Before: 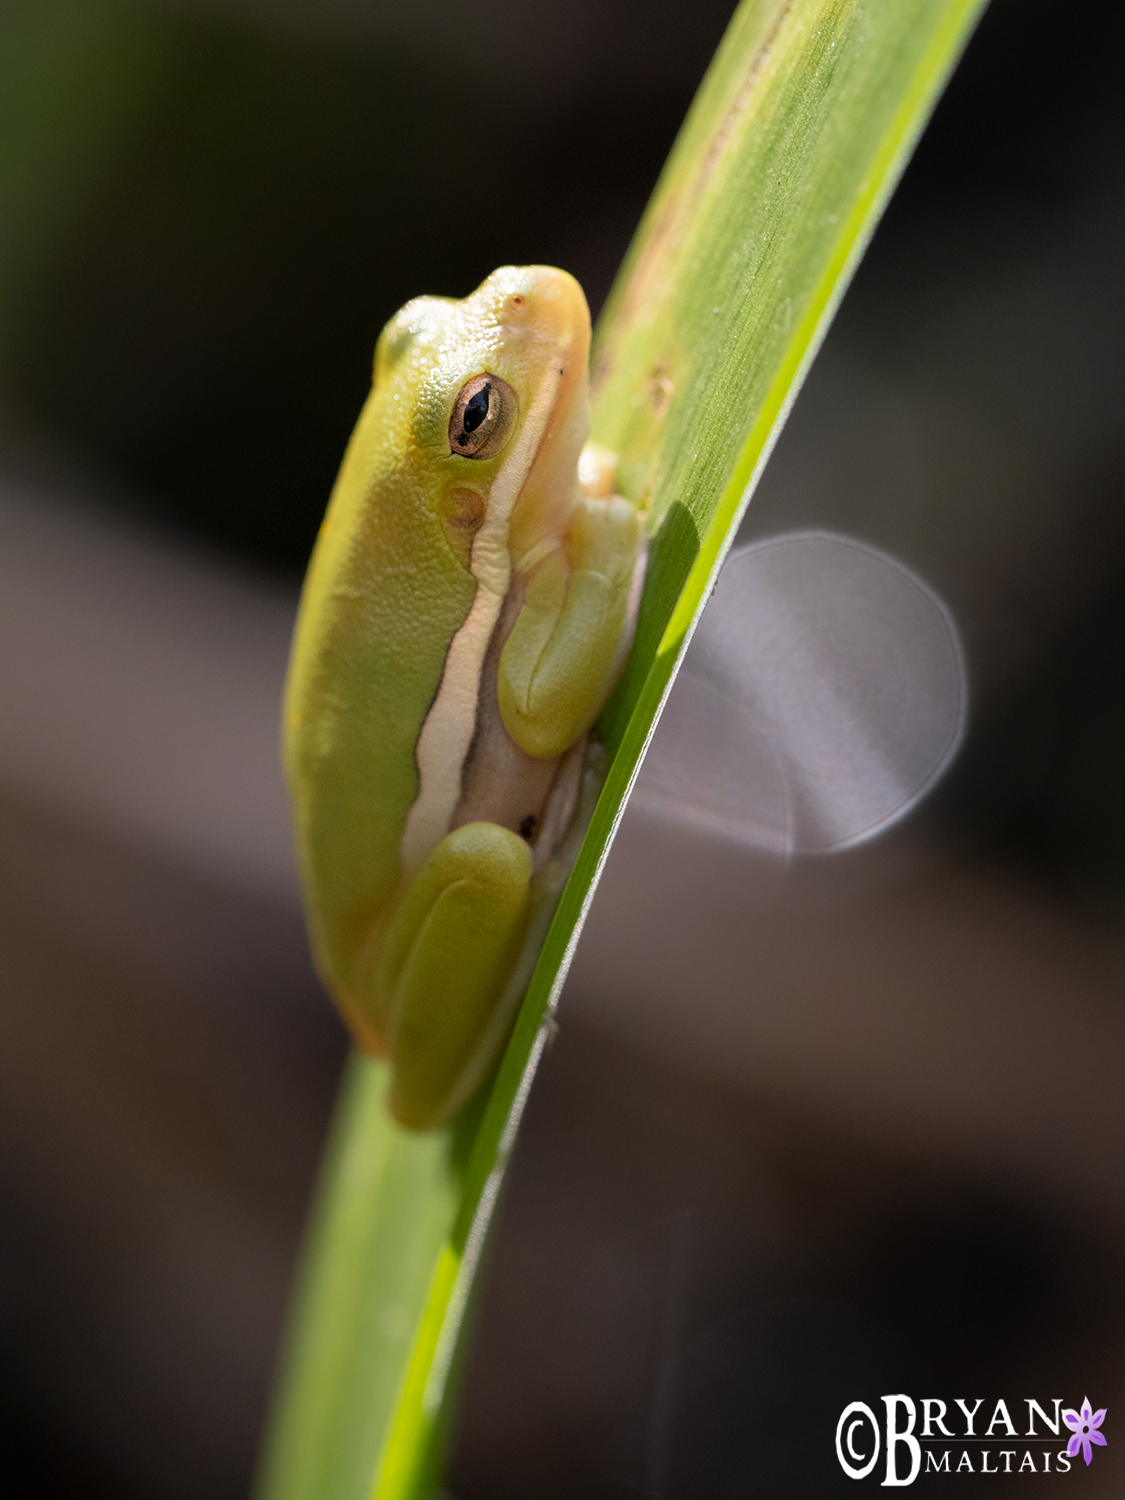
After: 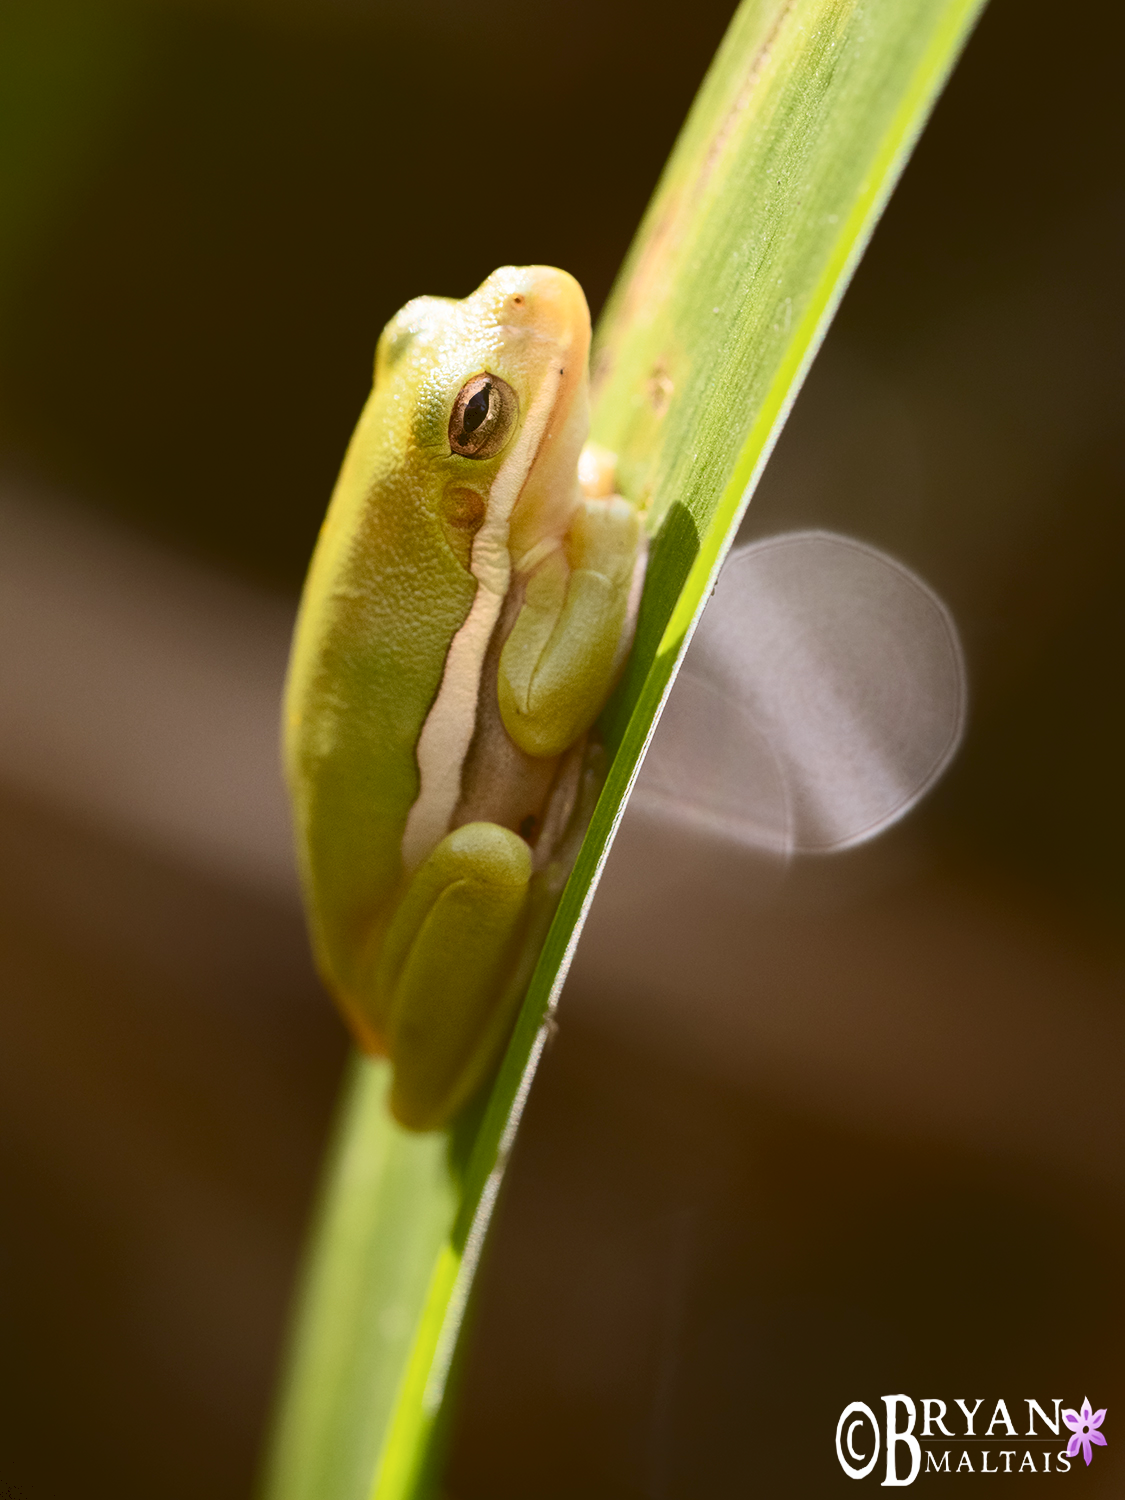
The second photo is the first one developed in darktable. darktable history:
tone curve: curves: ch0 [(0, 0) (0.003, 0.117) (0.011, 0.118) (0.025, 0.123) (0.044, 0.13) (0.069, 0.137) (0.1, 0.149) (0.136, 0.157) (0.177, 0.184) (0.224, 0.217) (0.277, 0.257) (0.335, 0.324) (0.399, 0.406) (0.468, 0.511) (0.543, 0.609) (0.623, 0.712) (0.709, 0.8) (0.801, 0.877) (0.898, 0.938) (1, 1)], color space Lab, independent channels, preserve colors none
color correction: highlights a* -0.351, highlights b* 0.162, shadows a* 5.16, shadows b* 20.31
